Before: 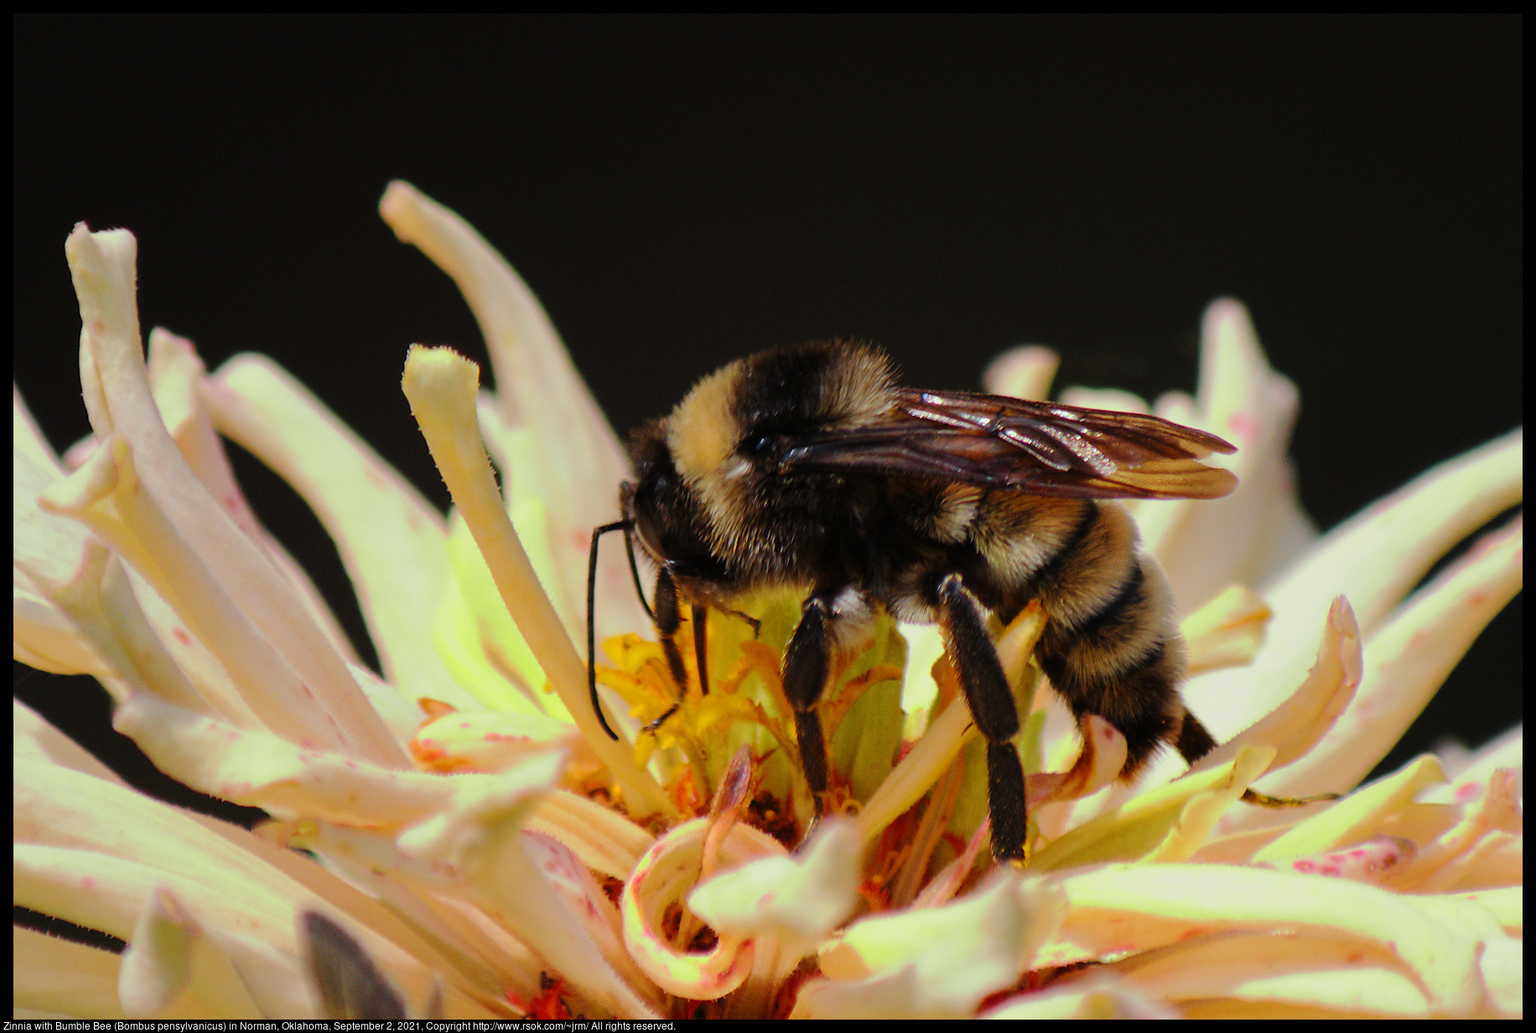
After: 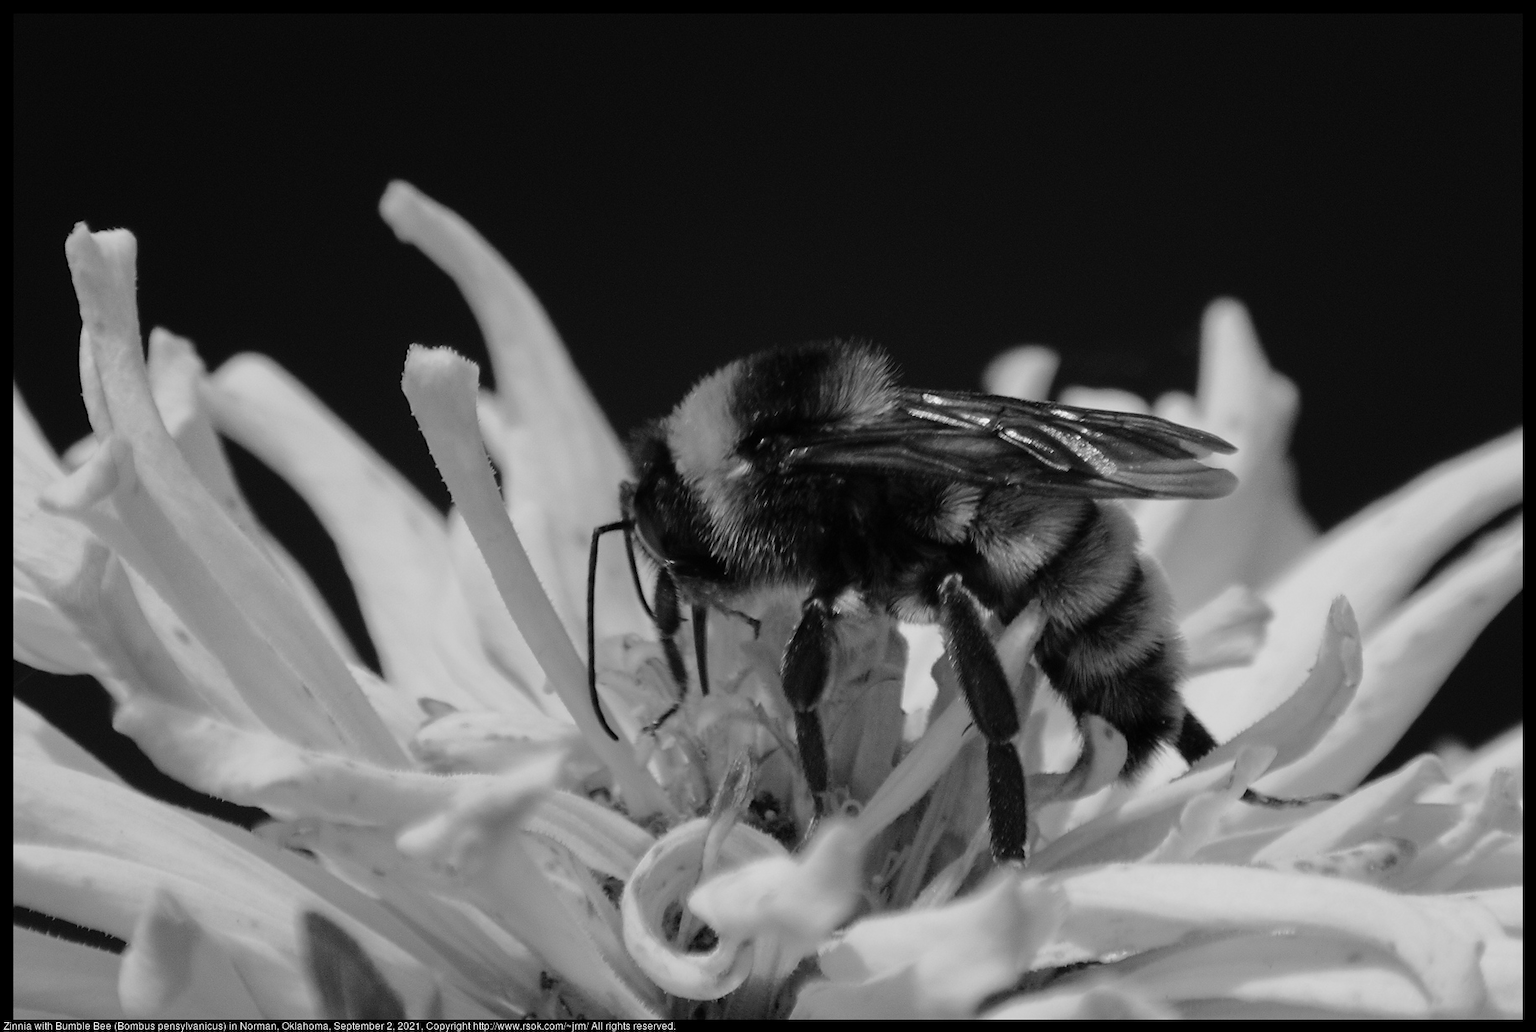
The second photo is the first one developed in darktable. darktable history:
exposure: compensate highlight preservation false
color calibration: output gray [0.22, 0.42, 0.37, 0], gray › normalize channels true, illuminant same as pipeline (D50), adaptation XYZ, x 0.346, y 0.359, gamut compression 0
